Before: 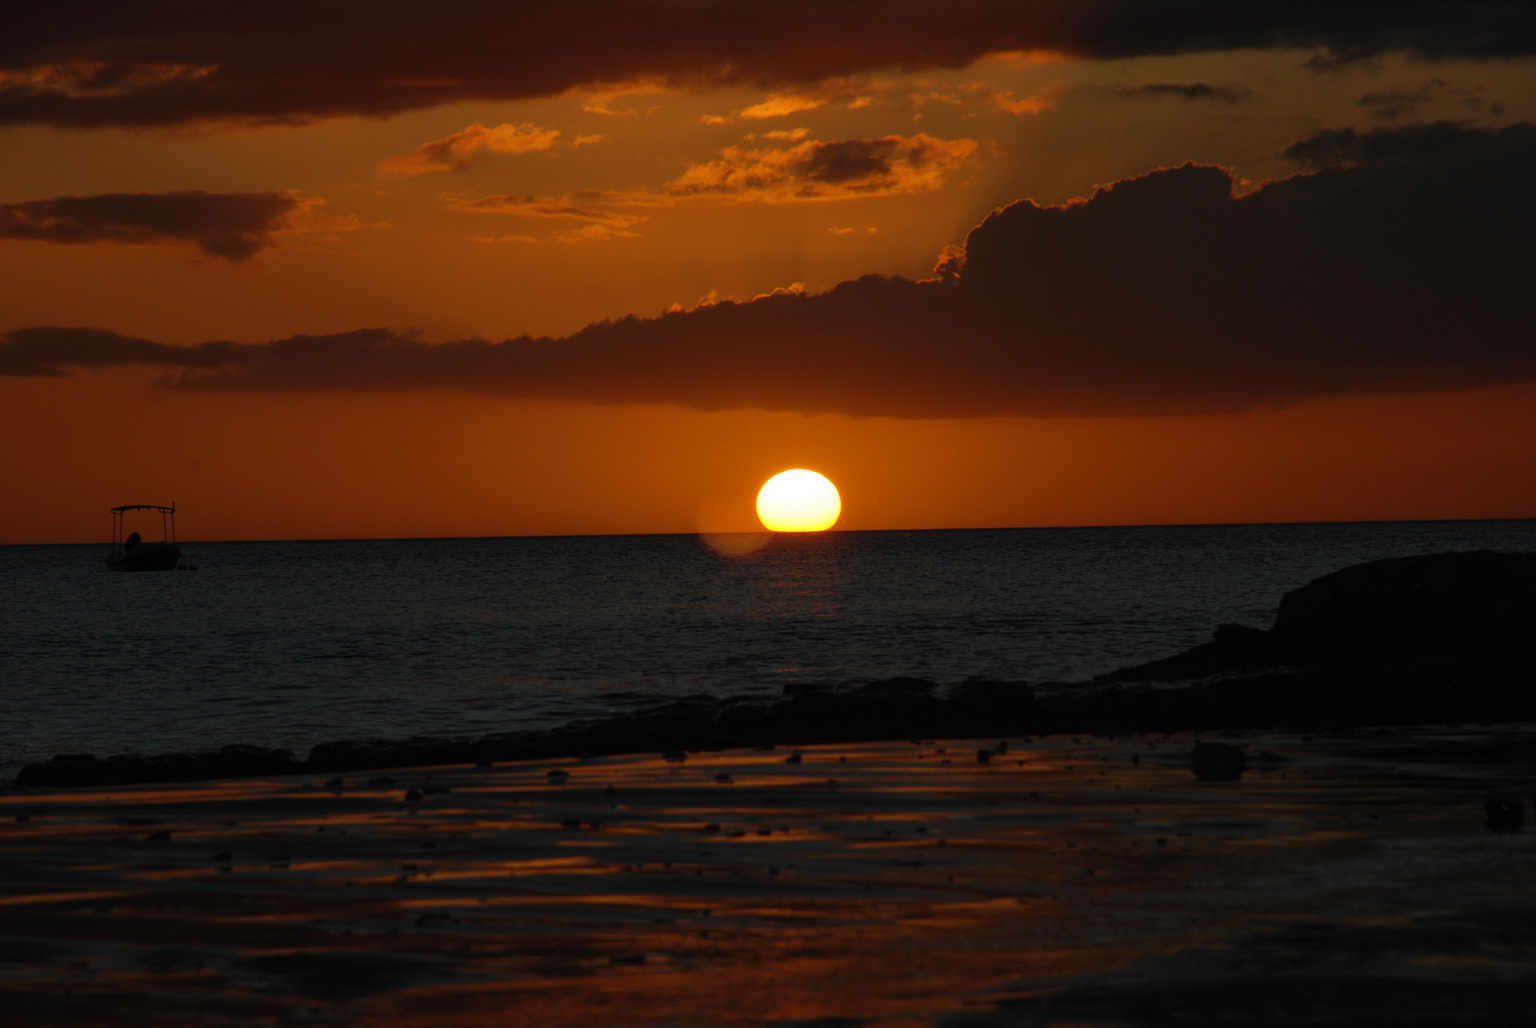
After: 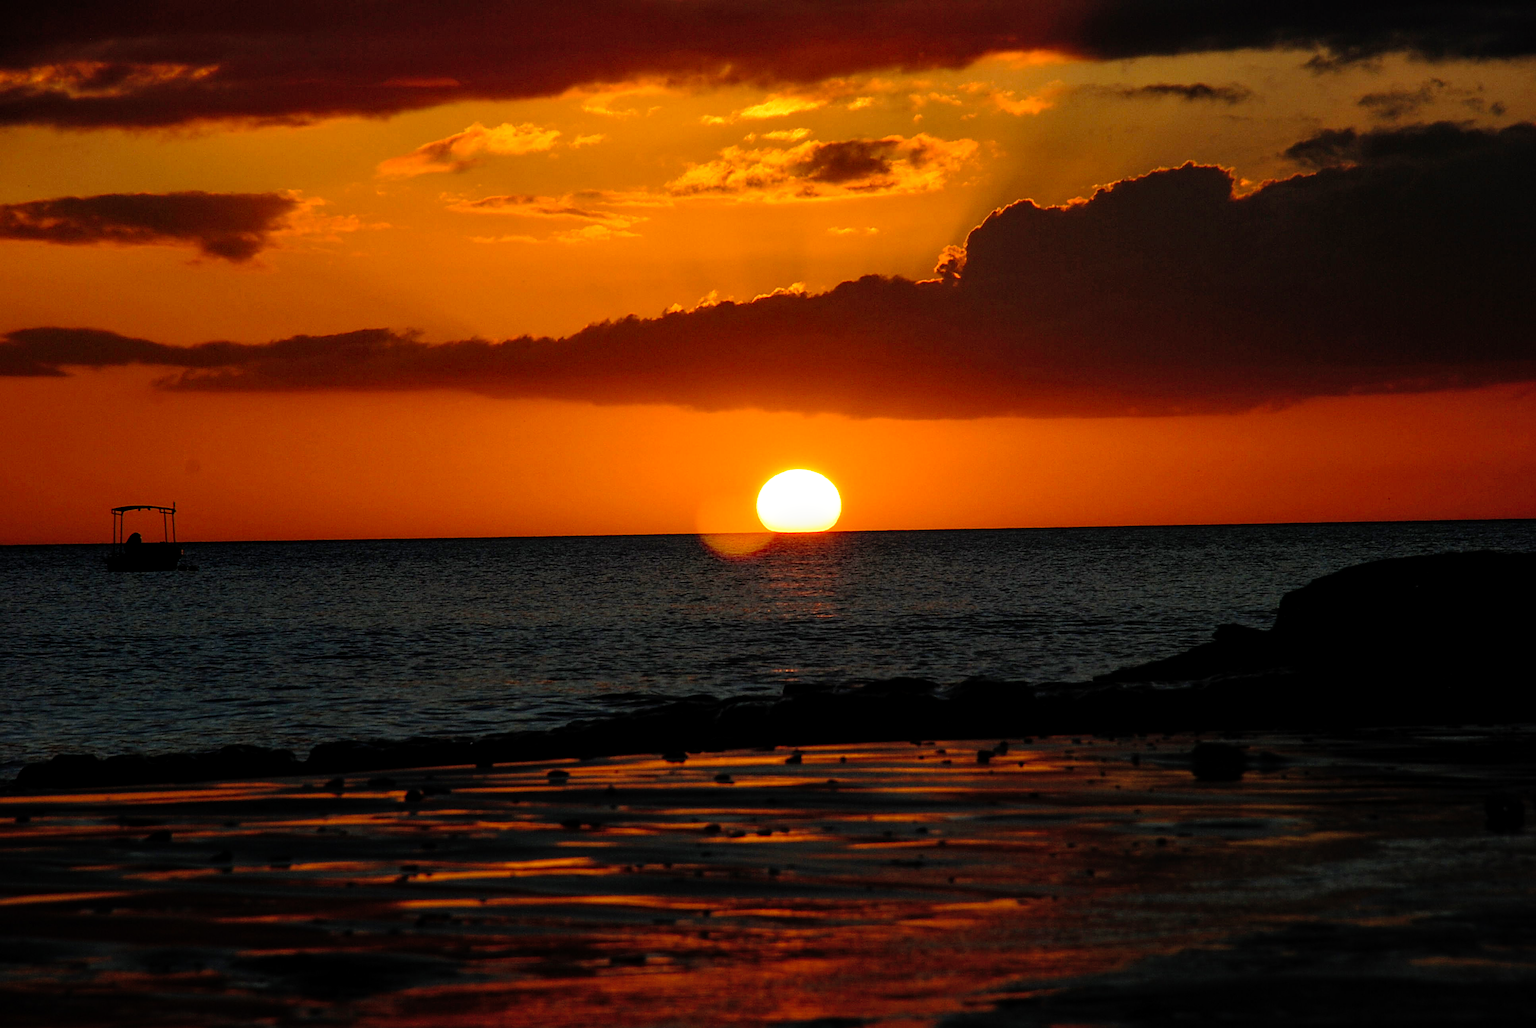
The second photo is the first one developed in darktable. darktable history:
tone equalizer: on, module defaults
base curve: curves: ch0 [(0, 0) (0.012, 0.01) (0.073, 0.168) (0.31, 0.711) (0.645, 0.957) (1, 1)], preserve colors none
local contrast: on, module defaults
sharpen: radius 2.624, amount 0.682
exposure: exposure 0.175 EV, compensate highlight preservation false
